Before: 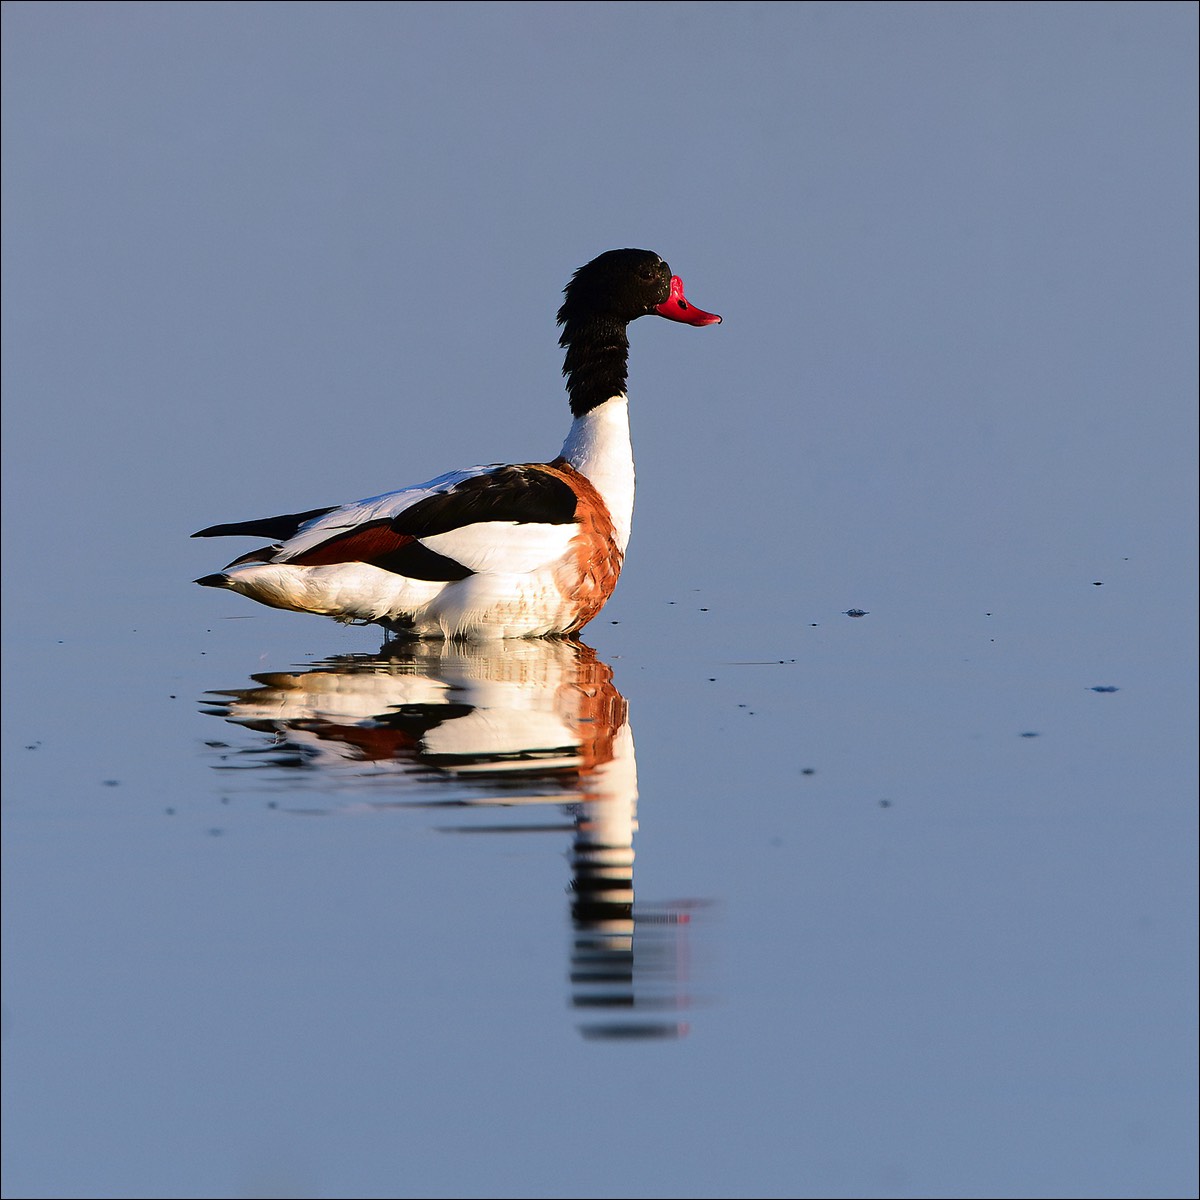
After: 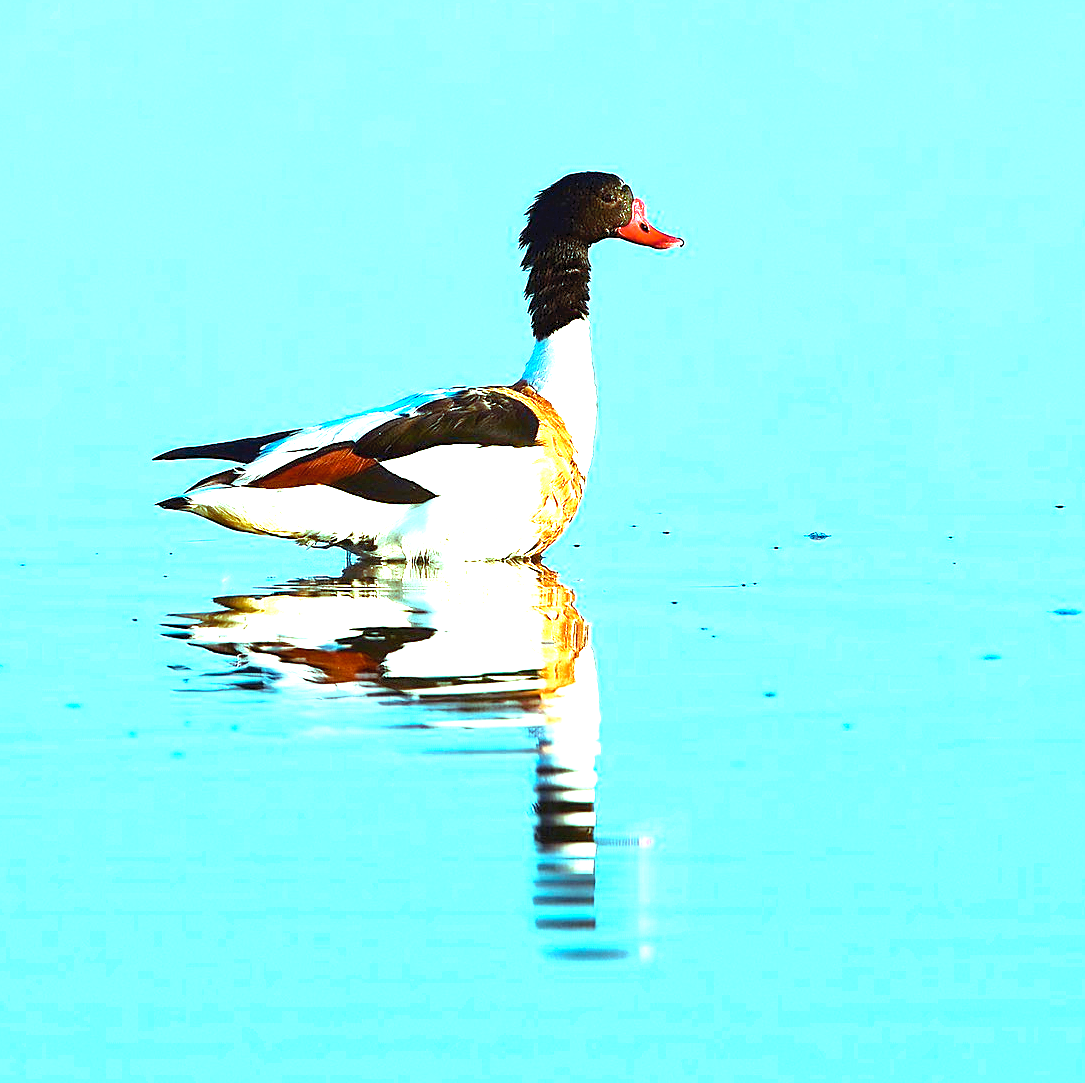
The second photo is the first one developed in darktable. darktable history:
sharpen: on, module defaults
crop: left 3.188%, top 6.484%, right 6.377%, bottom 3.247%
color balance rgb: power › chroma 0.222%, power › hue 62.92°, highlights gain › chroma 7.588%, highlights gain › hue 186.15°, linear chroma grading › global chroma 8.958%, perceptual saturation grading › global saturation 11.024%
local contrast: mode bilateral grid, contrast 20, coarseness 50, detail 120%, midtone range 0.2
shadows and highlights: radius 112.52, shadows 51.64, white point adjustment 9.02, highlights -3.05, shadows color adjustment 97.99%, highlights color adjustment 58.89%, soften with gaussian
exposure: exposure 2.052 EV, compensate highlight preservation false
tone curve: curves: ch0 [(0, 0) (0.003, 0.051) (0.011, 0.054) (0.025, 0.056) (0.044, 0.07) (0.069, 0.092) (0.1, 0.119) (0.136, 0.149) (0.177, 0.189) (0.224, 0.231) (0.277, 0.278) (0.335, 0.329) (0.399, 0.386) (0.468, 0.454) (0.543, 0.524) (0.623, 0.603) (0.709, 0.687) (0.801, 0.776) (0.898, 0.878) (1, 1)], color space Lab, independent channels, preserve colors none
